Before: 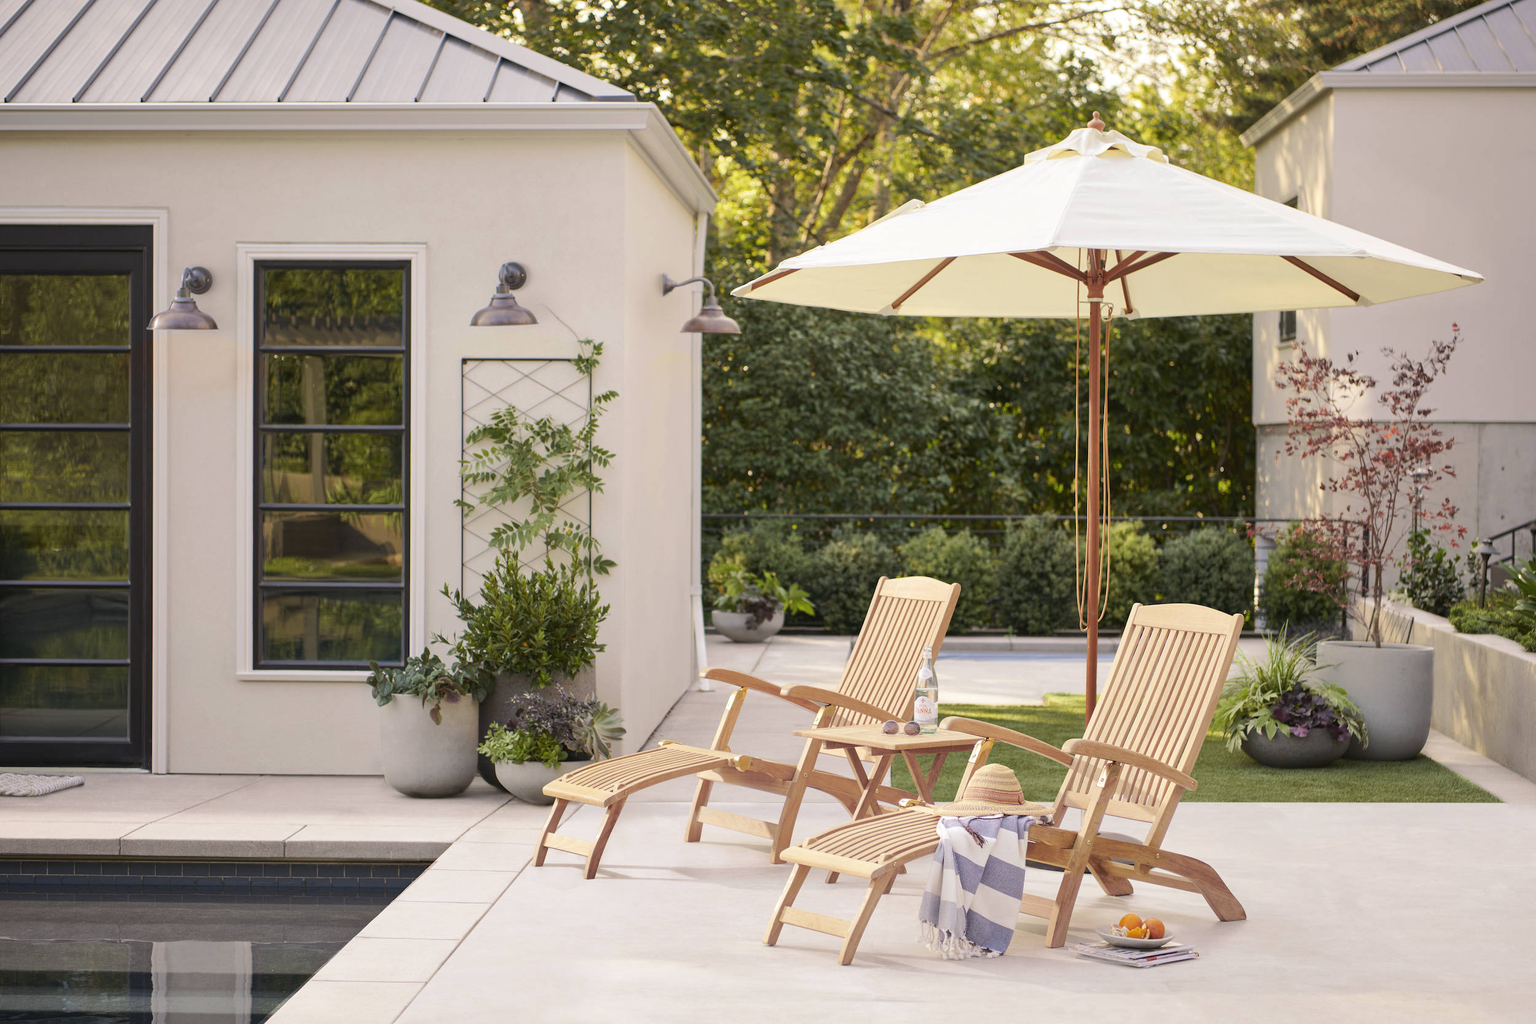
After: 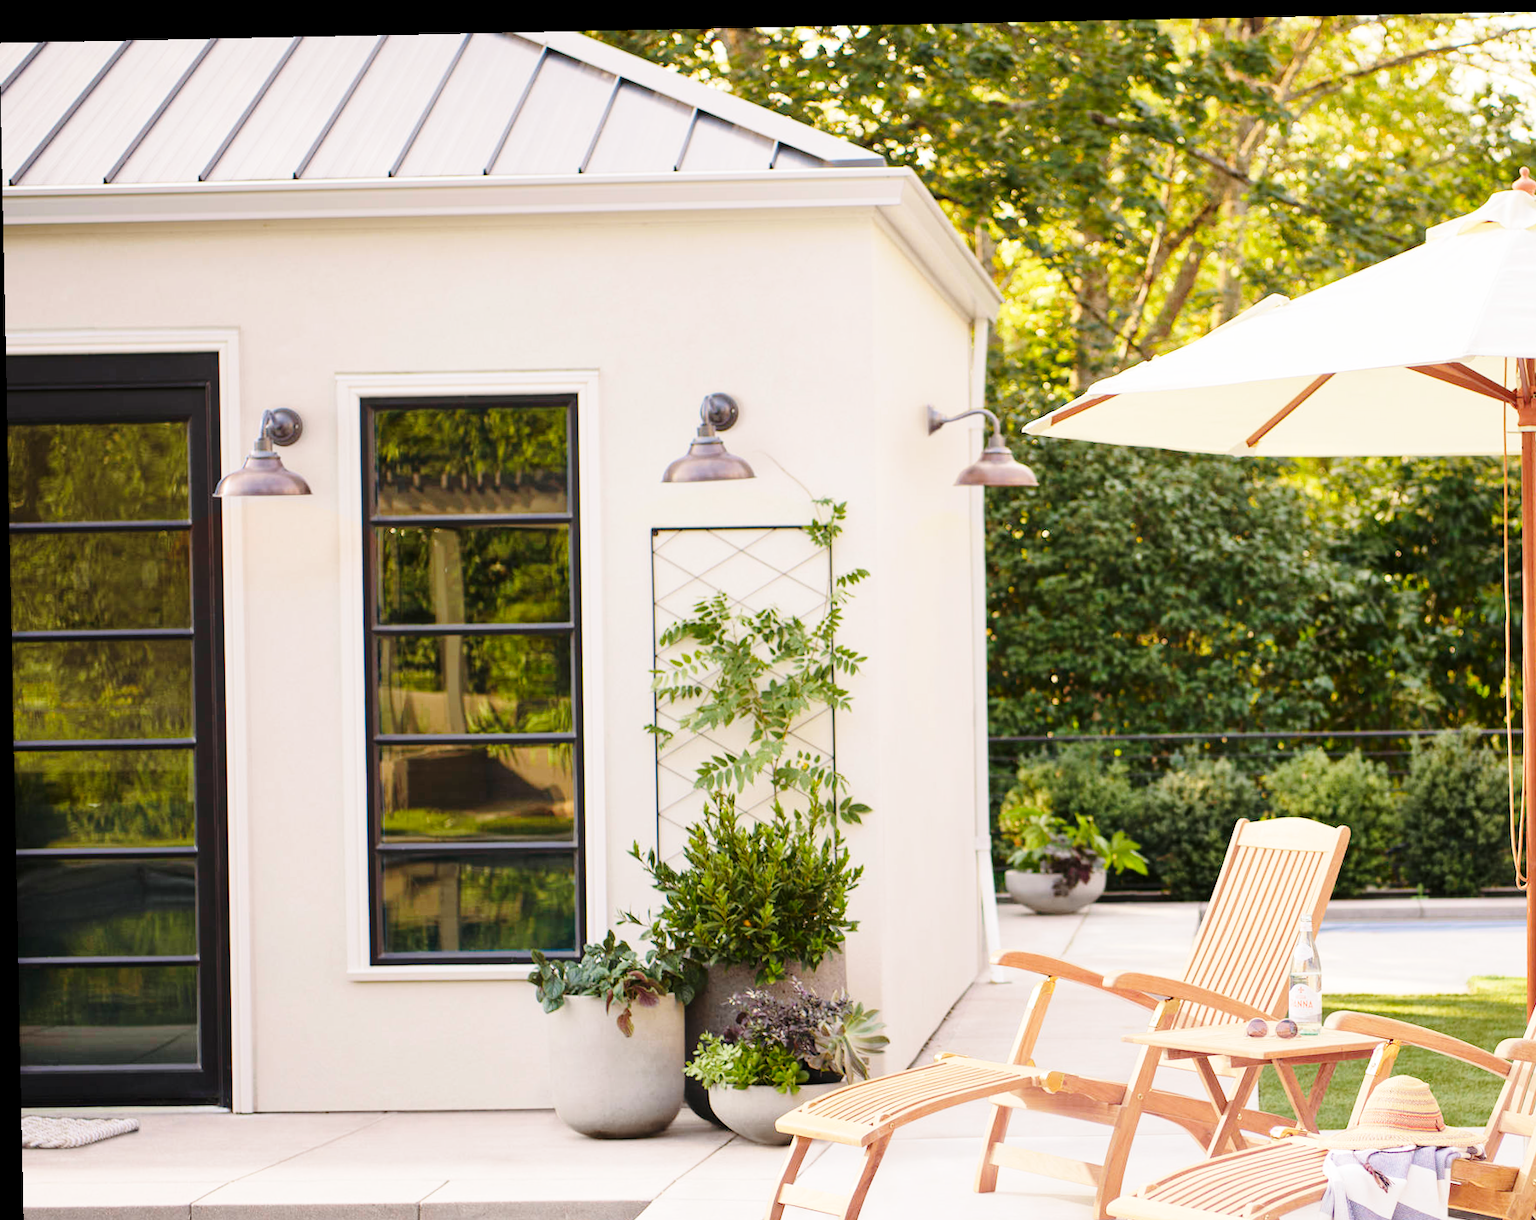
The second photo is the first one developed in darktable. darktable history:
rotate and perspective: rotation -1.17°, automatic cropping off
base curve: curves: ch0 [(0, 0) (0.028, 0.03) (0.121, 0.232) (0.46, 0.748) (0.859, 0.968) (1, 1)], preserve colors none
crop: right 28.885%, bottom 16.626%
